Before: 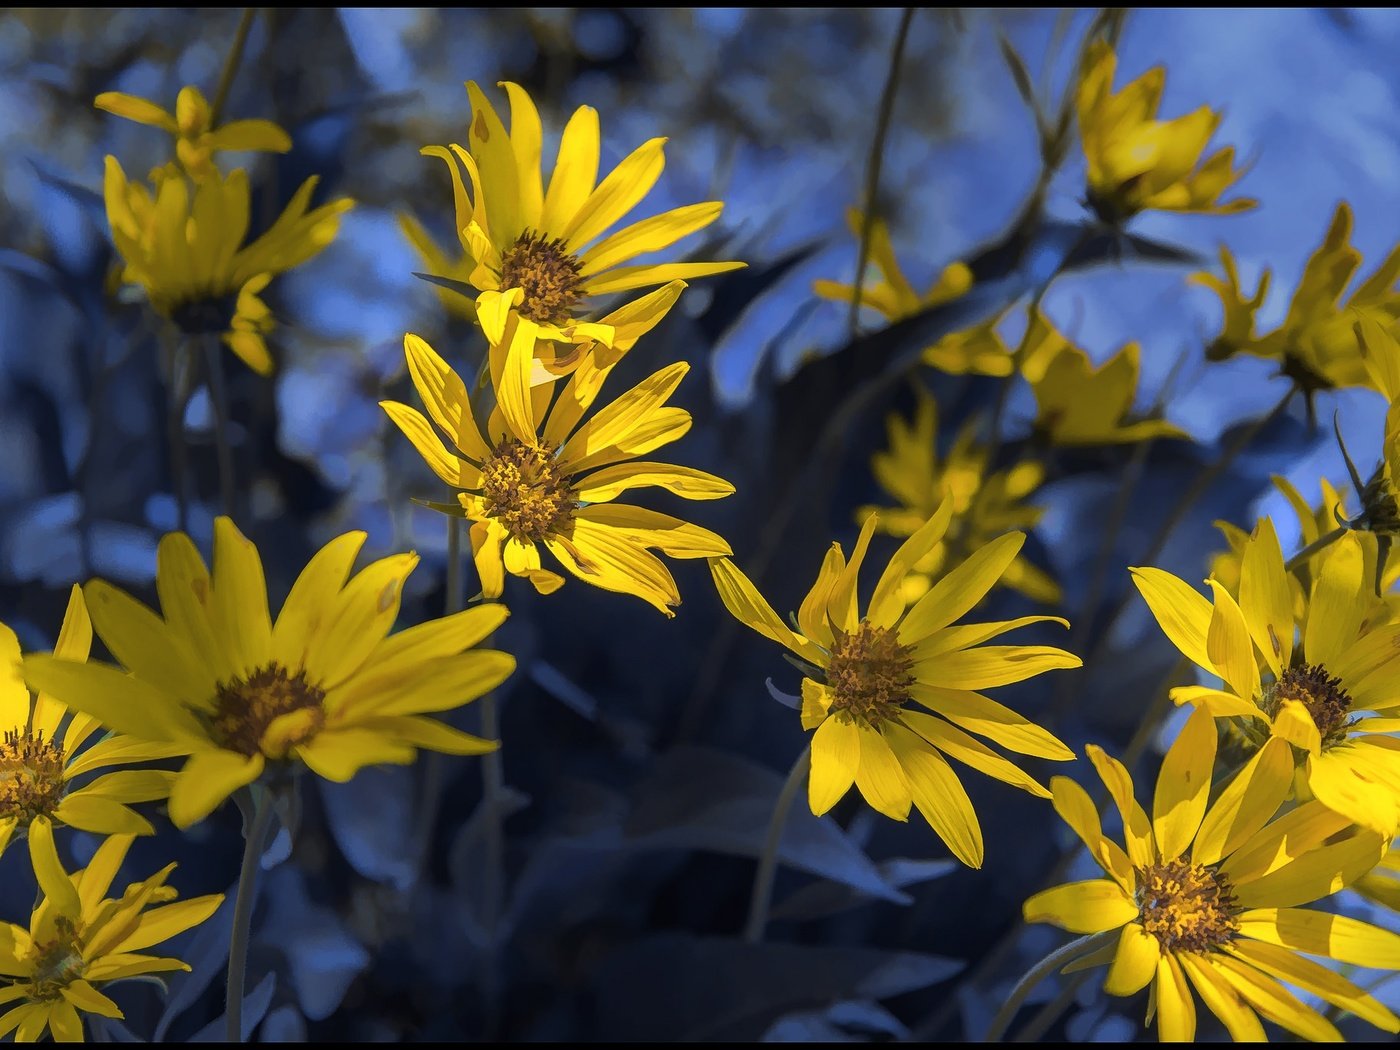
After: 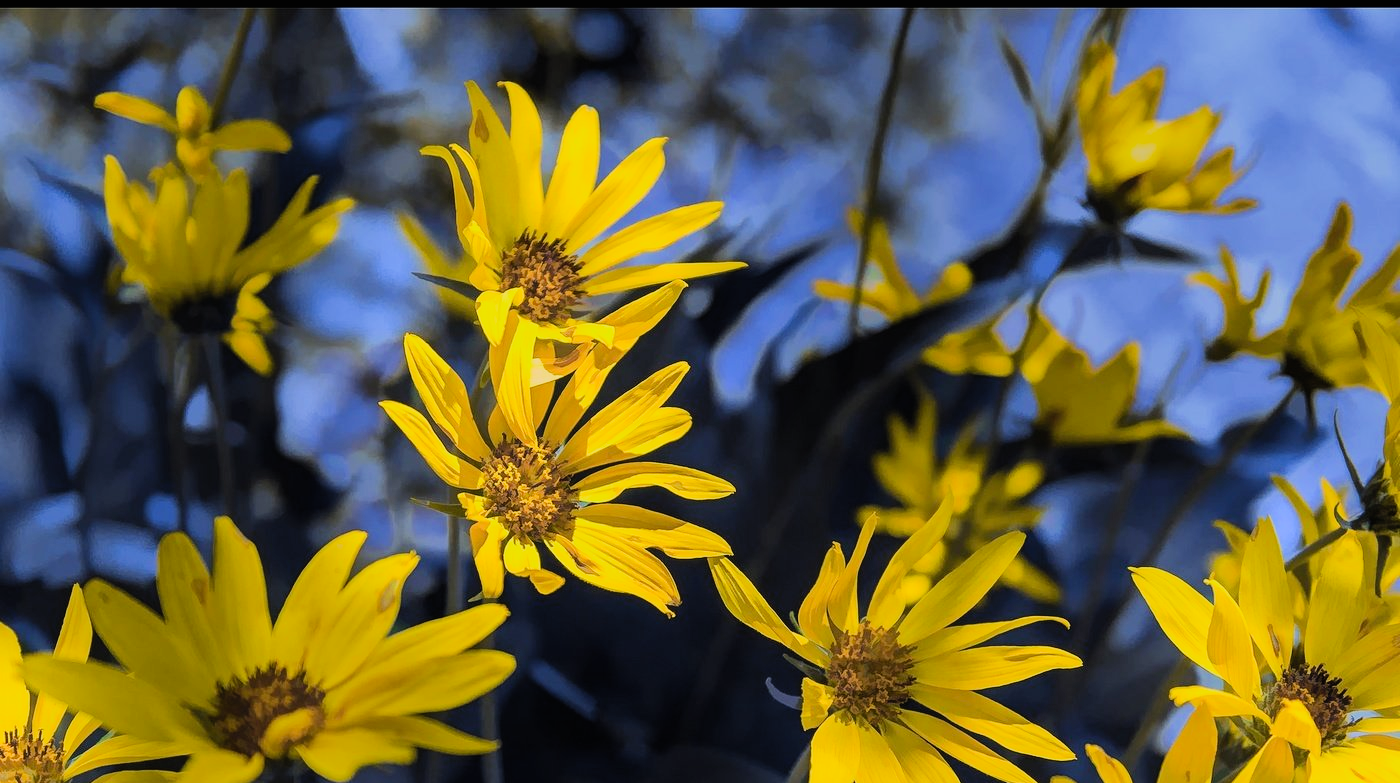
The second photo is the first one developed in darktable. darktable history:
crop: bottom 24.981%
contrast brightness saturation: contrast 0.202, brightness 0.164, saturation 0.229
filmic rgb: black relative exposure -7.24 EV, white relative exposure 5.09 EV, hardness 3.21
